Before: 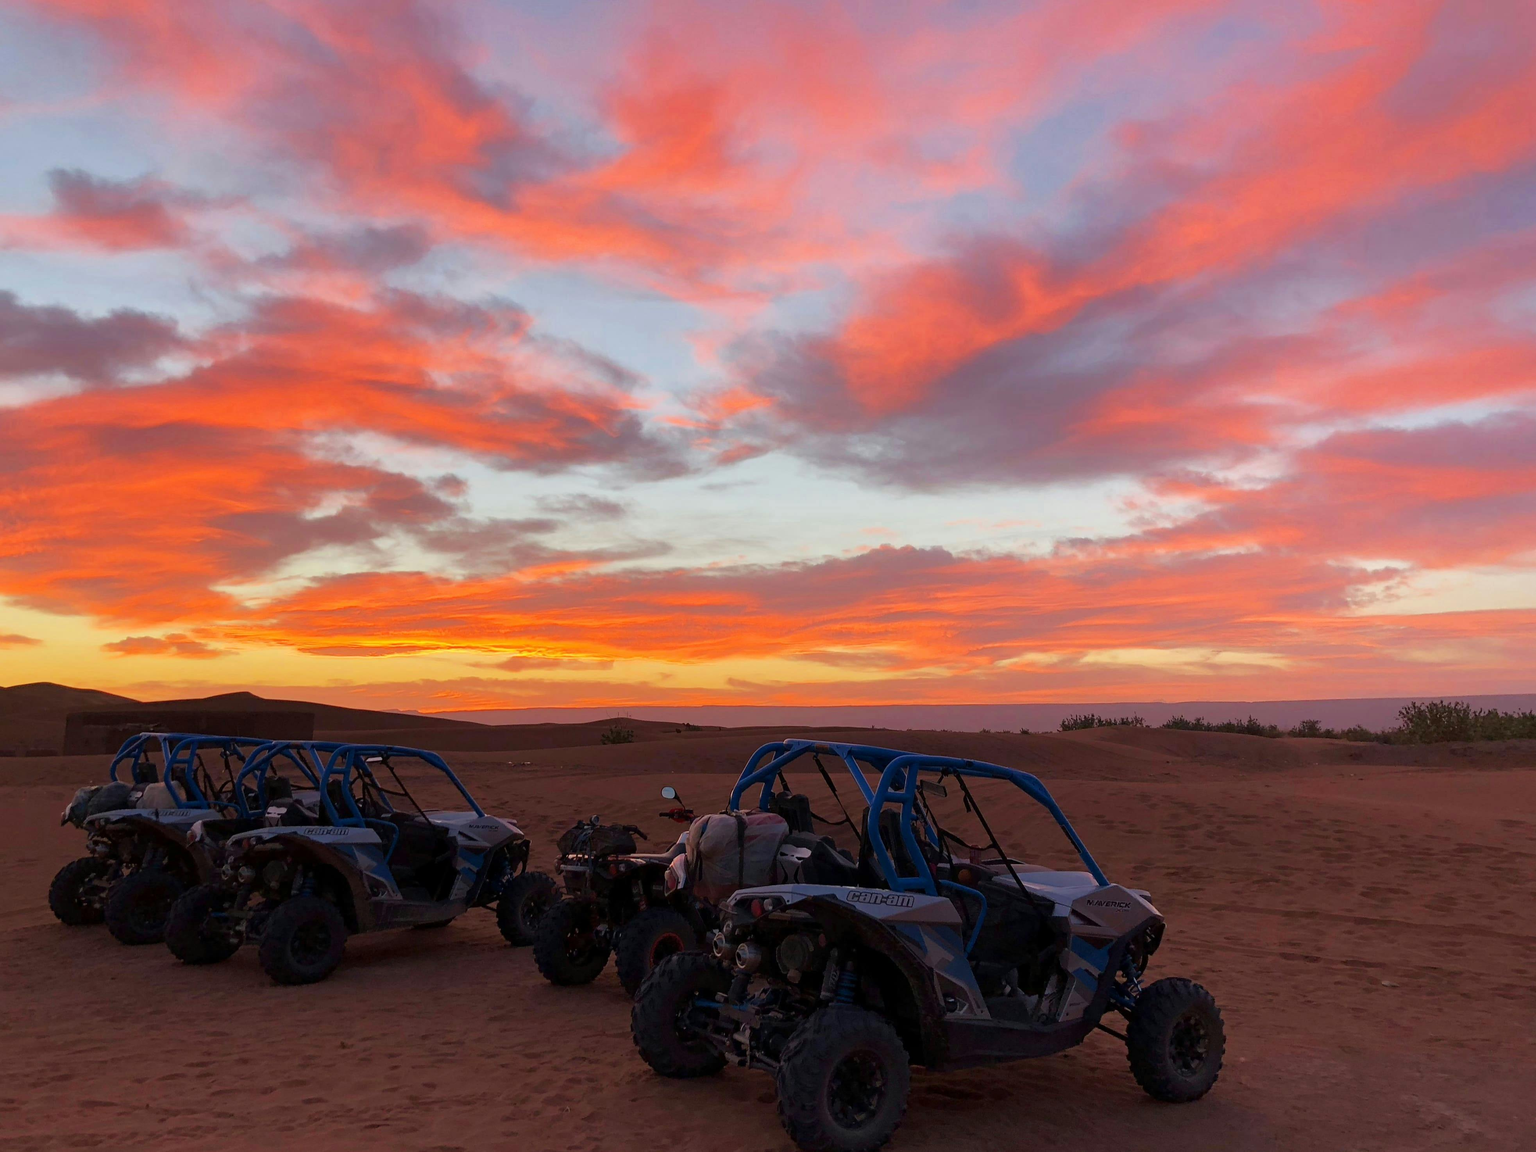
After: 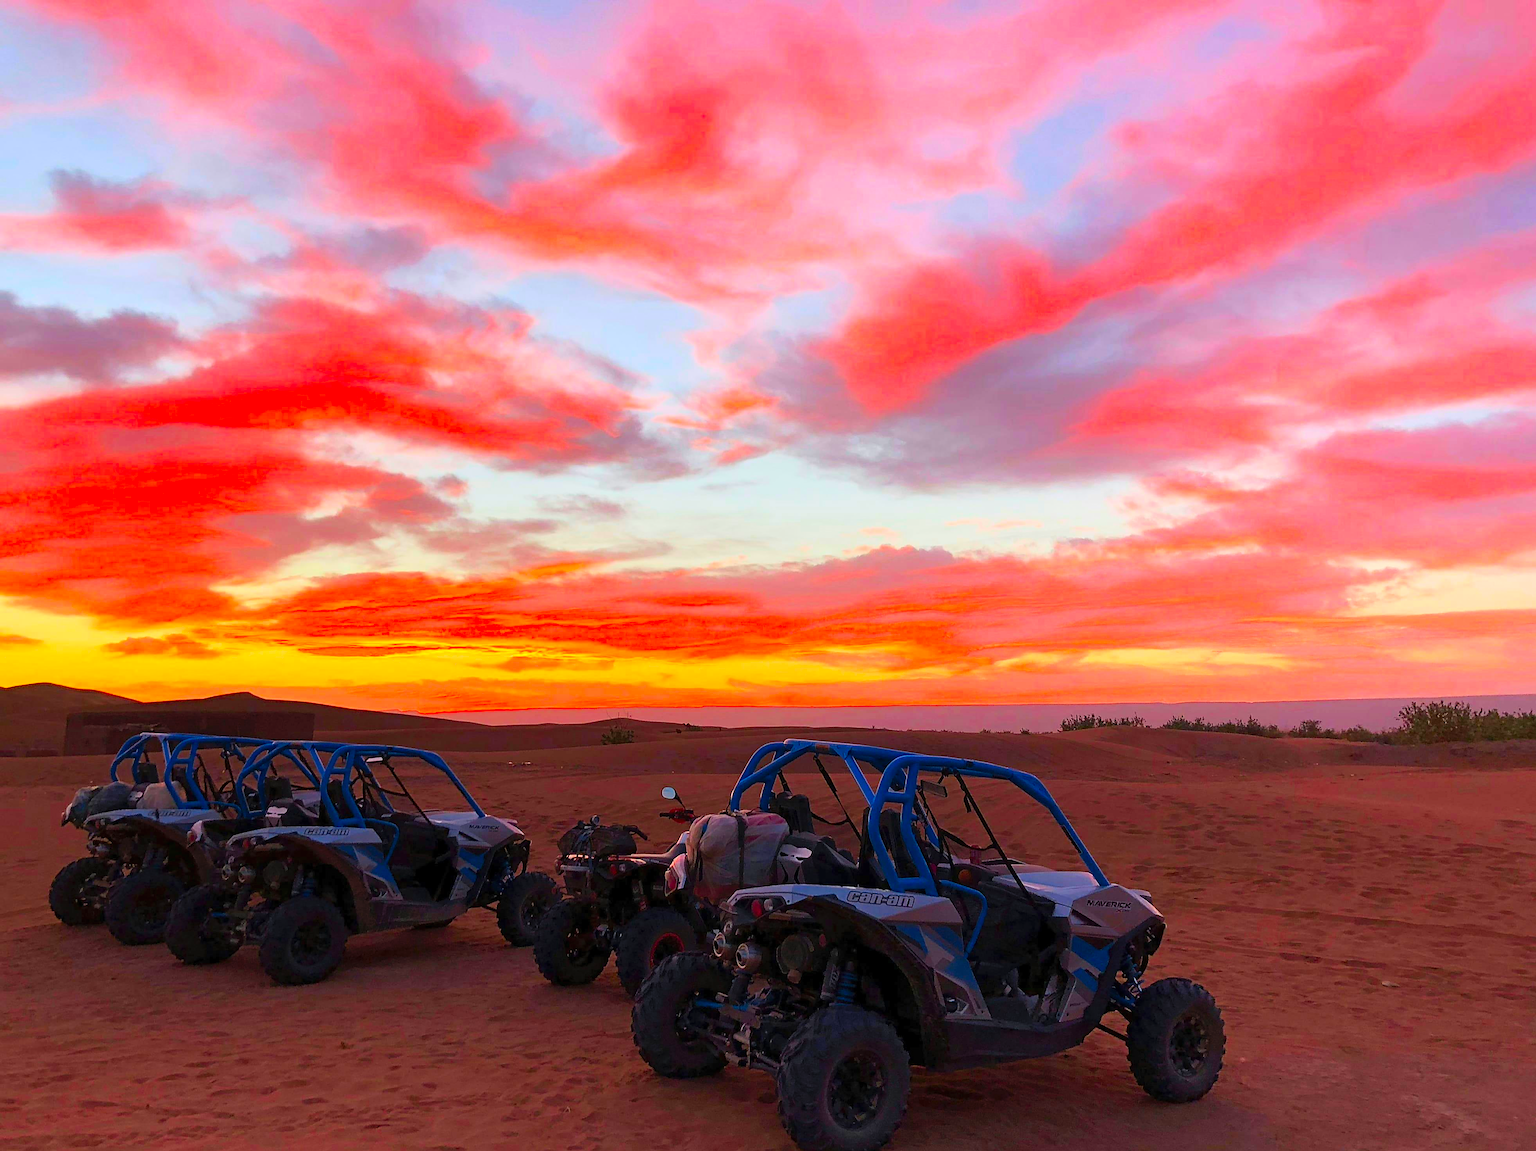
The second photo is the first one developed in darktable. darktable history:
tone equalizer: on, module defaults
contrast brightness saturation: contrast 0.2, brightness 0.2, saturation 0.8
sharpen: on, module defaults
contrast equalizer: y [[0.5 ×6], [0.5 ×6], [0.5, 0.5, 0.501, 0.545, 0.707, 0.863], [0 ×6], [0 ×6]]
